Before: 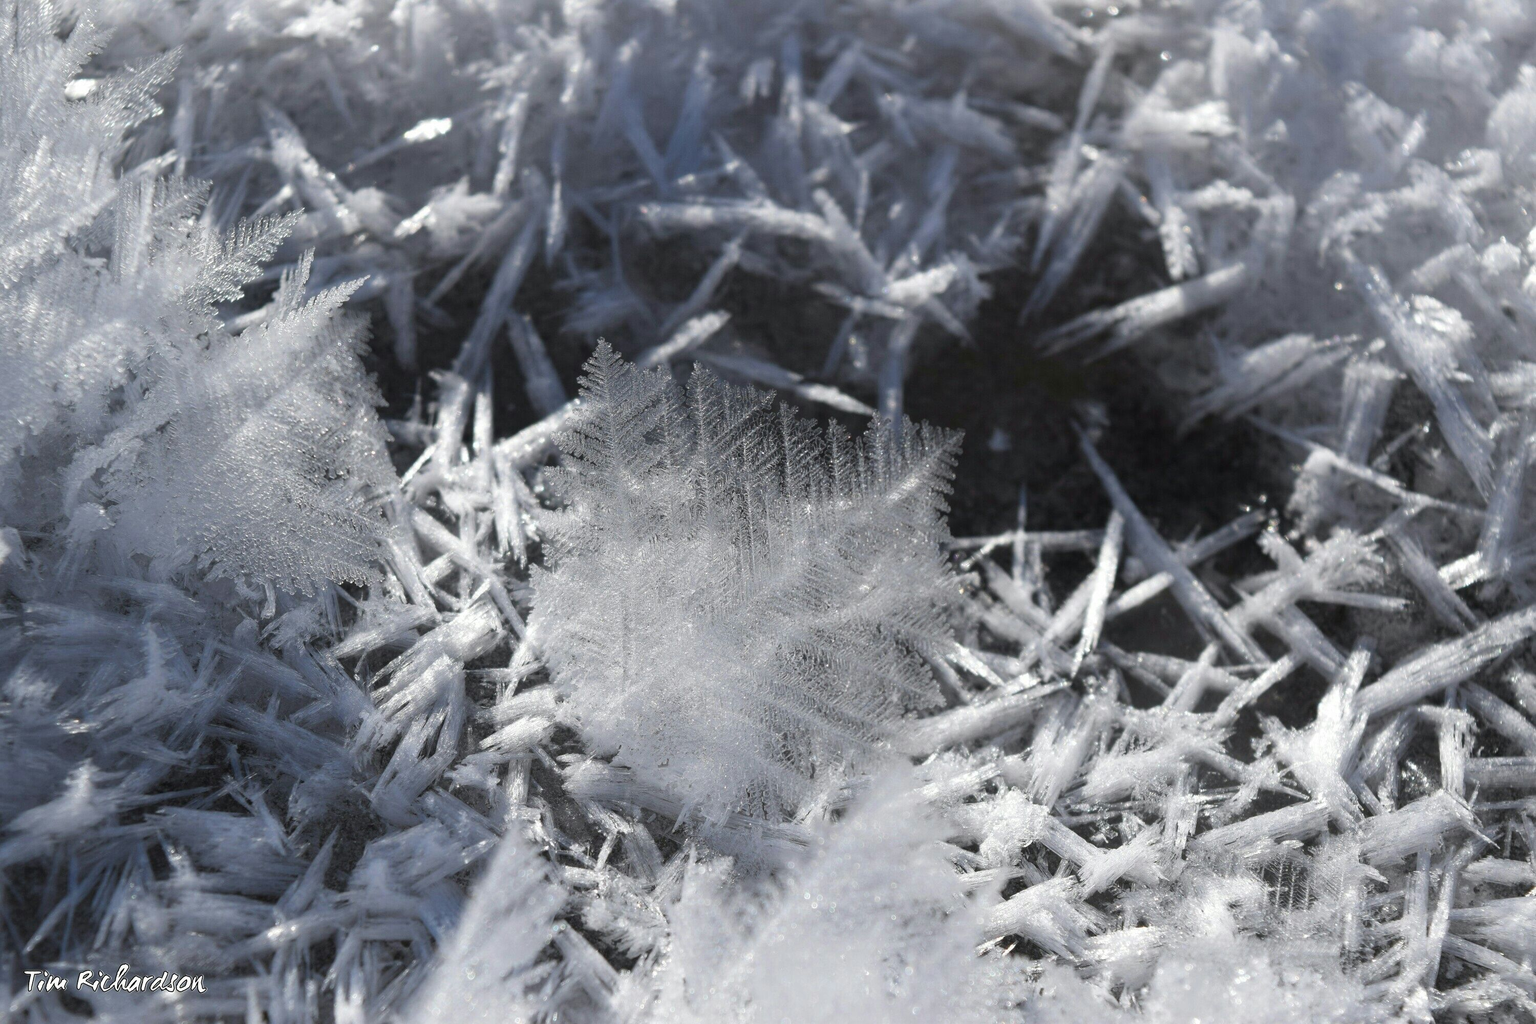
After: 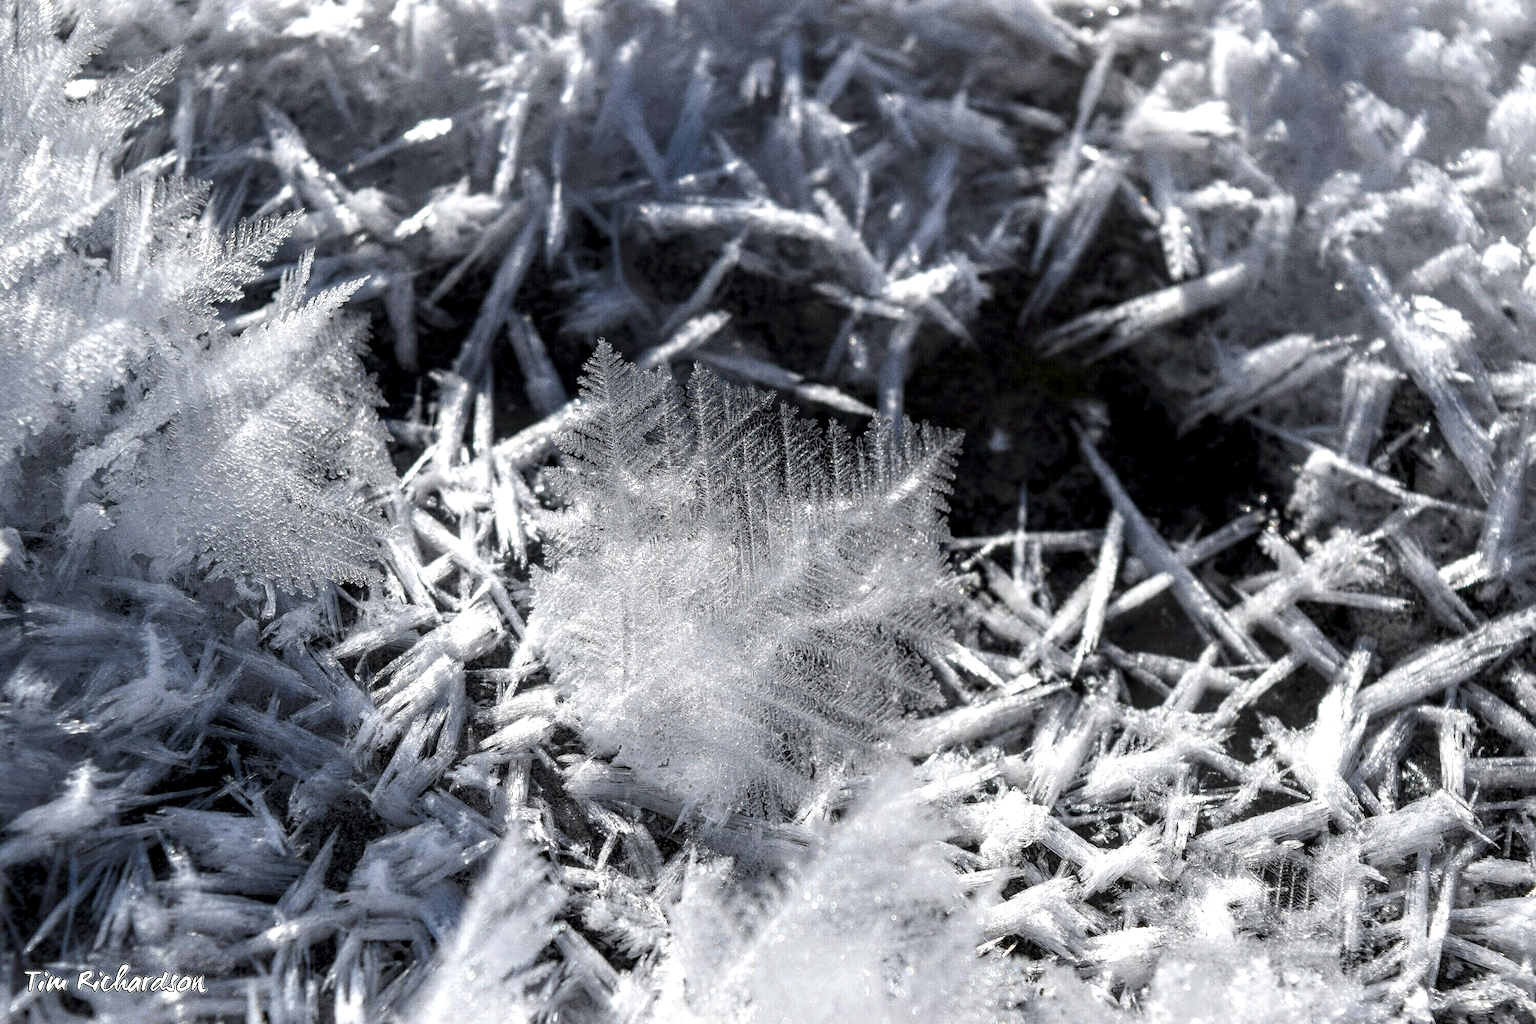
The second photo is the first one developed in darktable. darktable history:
grain: coarseness 0.09 ISO, strength 40%
local contrast: highlights 19%, detail 186%
exposure: black level correction -0.001, exposure 0.08 EV, compensate highlight preservation false
